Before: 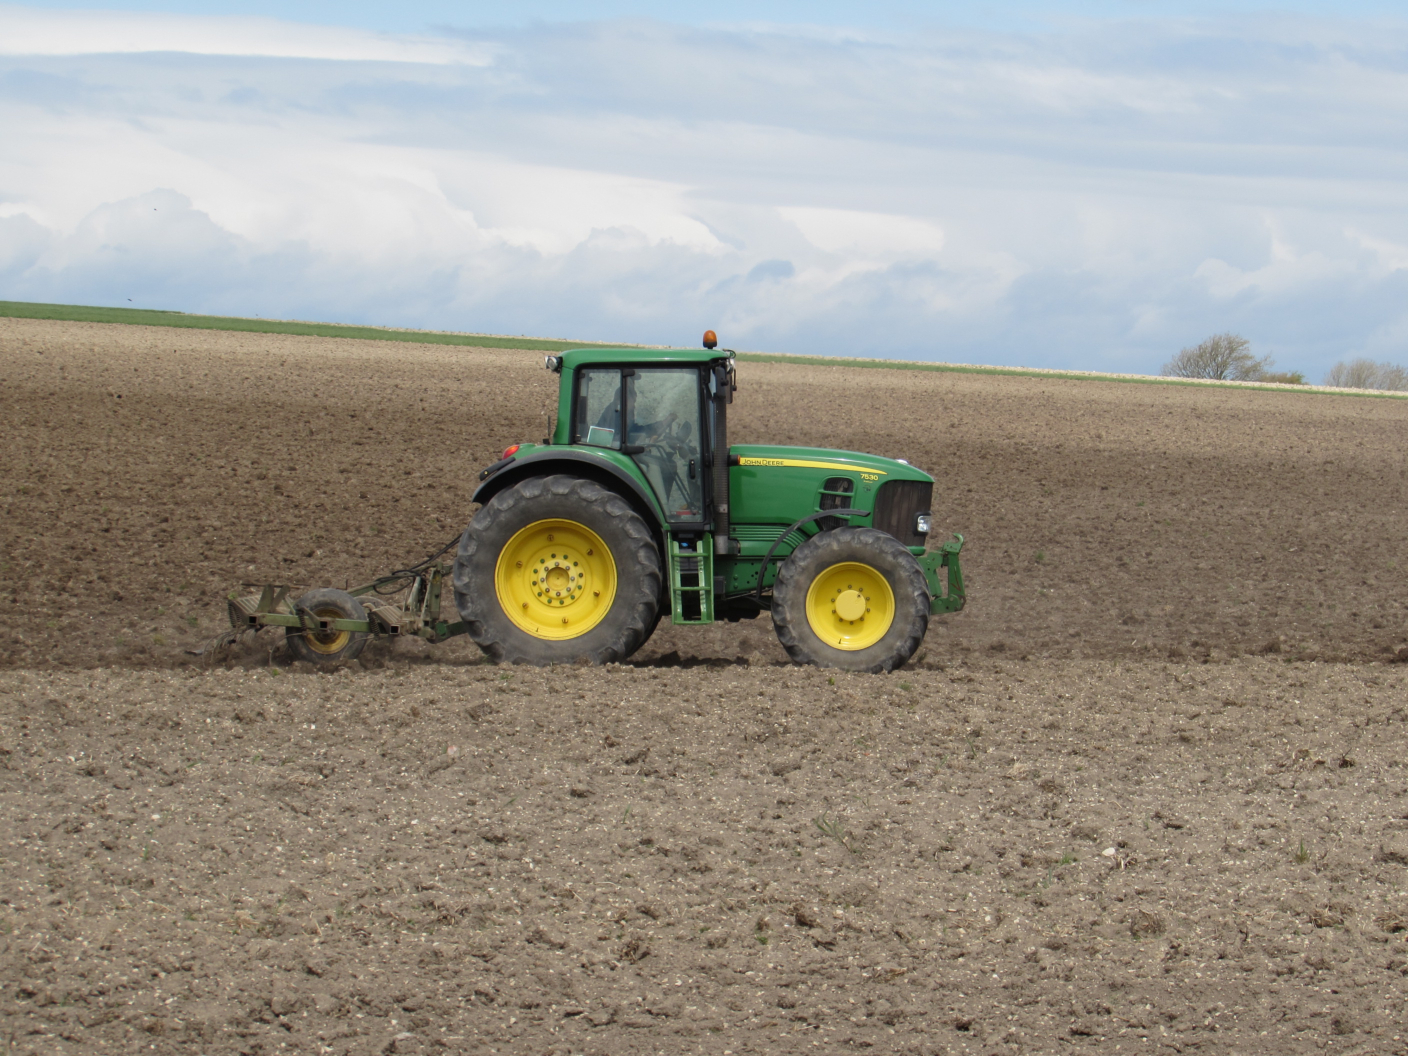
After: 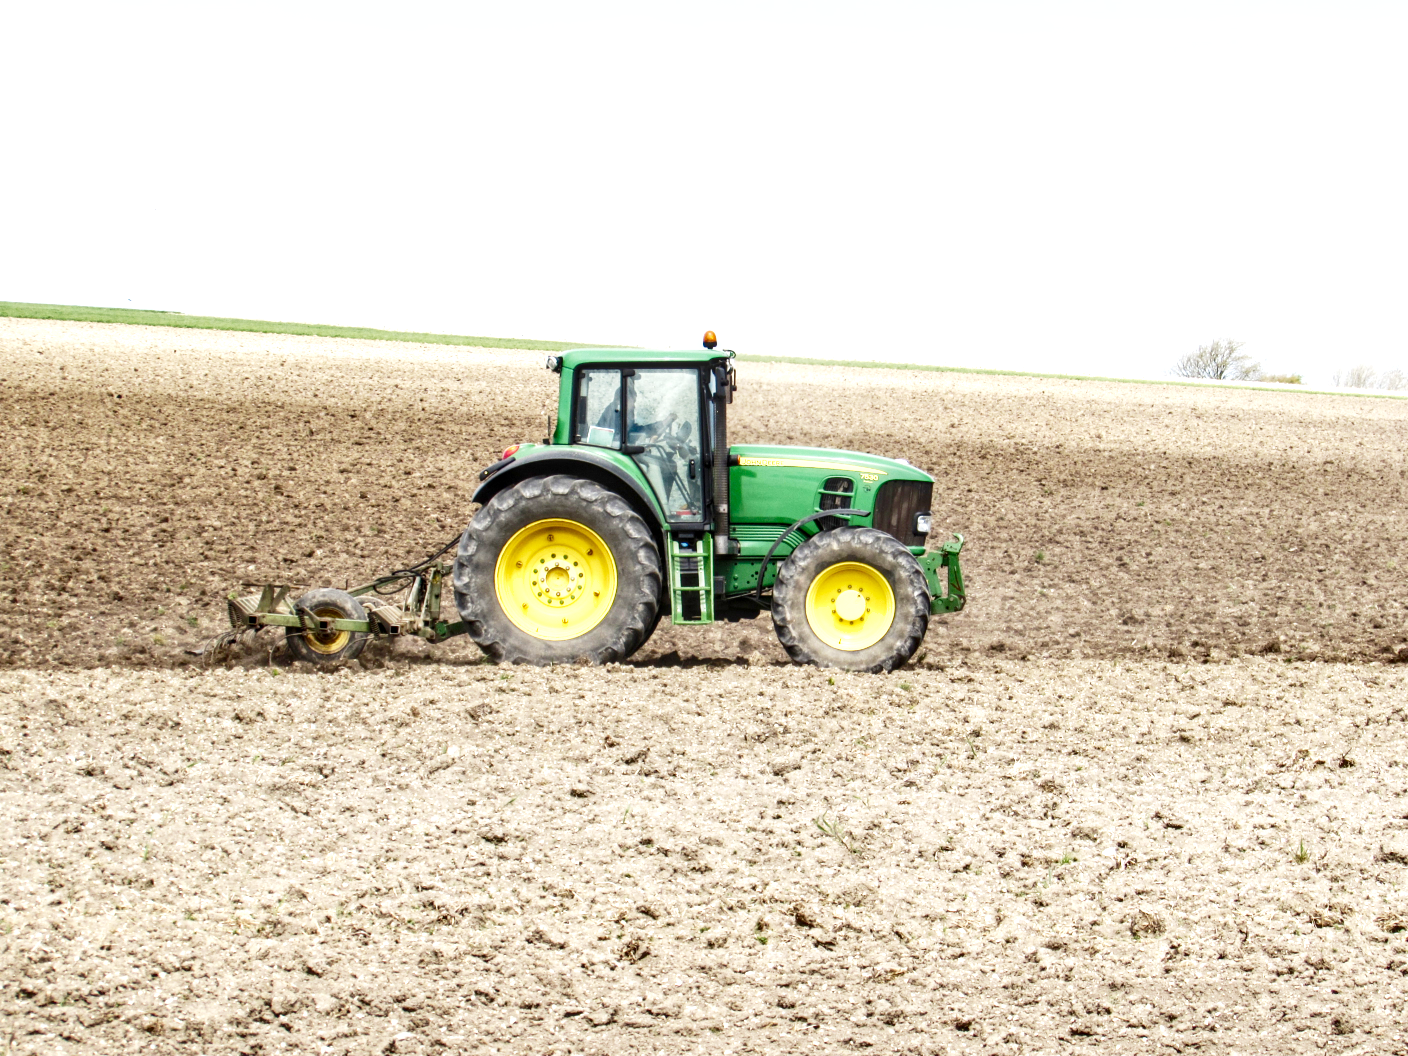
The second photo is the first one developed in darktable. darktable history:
exposure: black level correction 0, exposure 1.33 EV, compensate highlight preservation false
local contrast: detail 140%
shadows and highlights: soften with gaussian
base curve: curves: ch0 [(0, 0) (0.028, 0.03) (0.121, 0.232) (0.46, 0.748) (0.859, 0.968) (1, 1)], preserve colors none
